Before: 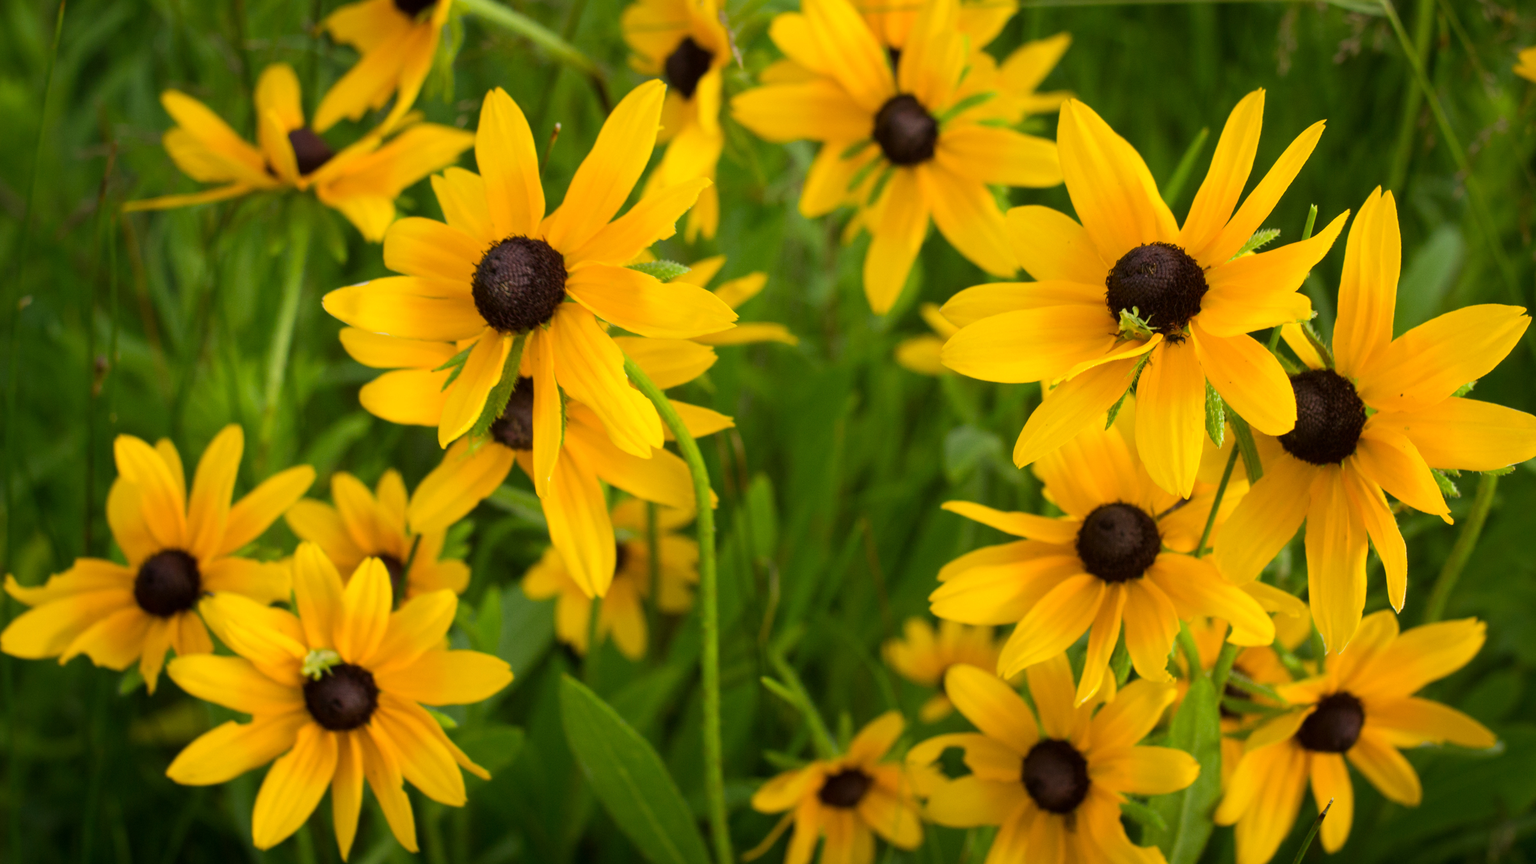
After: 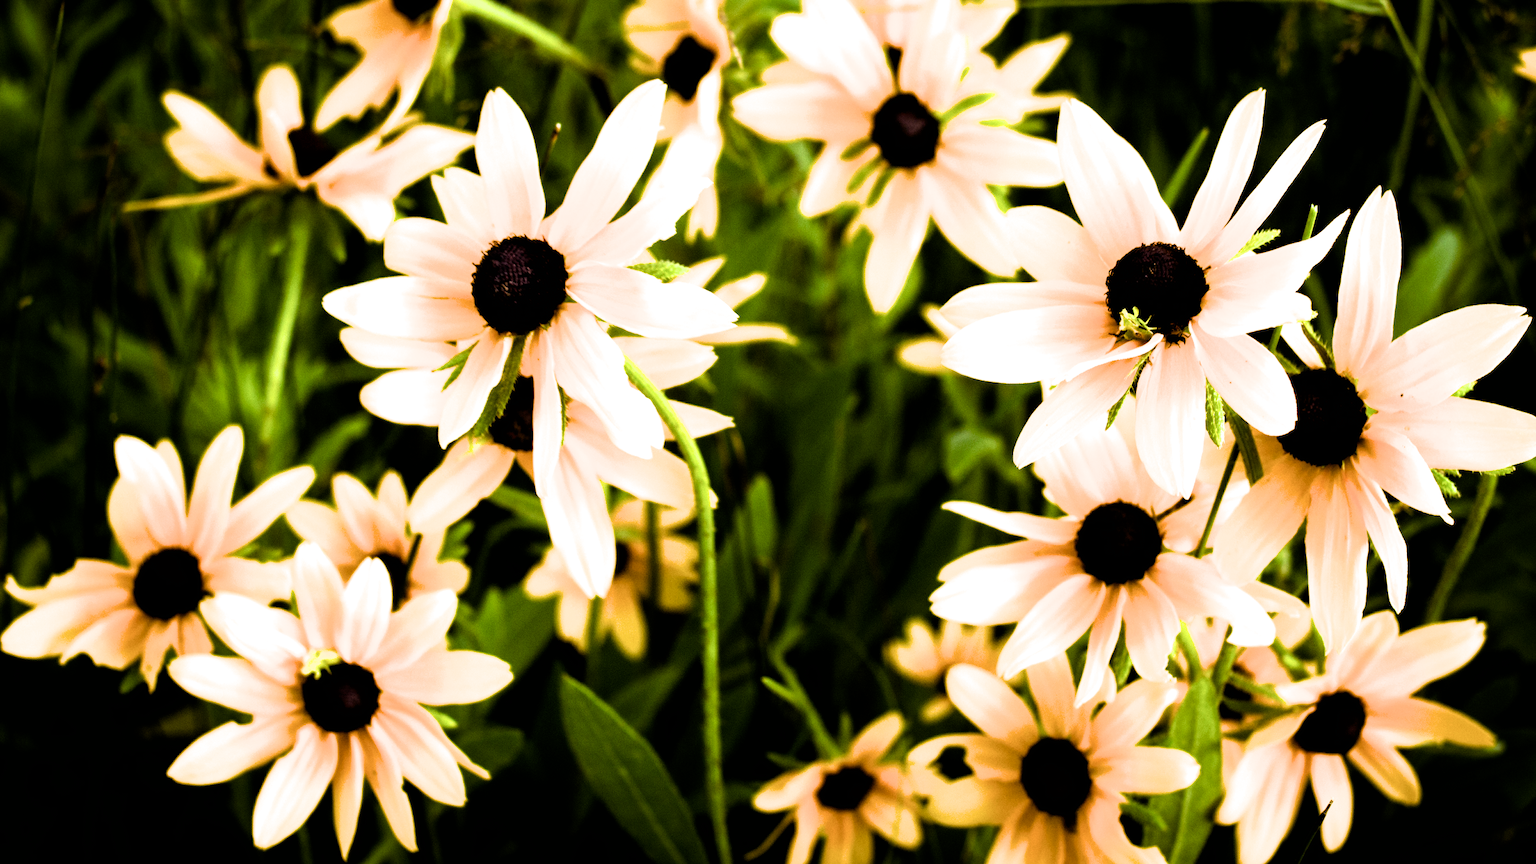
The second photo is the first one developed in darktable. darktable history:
filmic rgb: black relative exposure -8.29 EV, white relative exposure 2.2 EV, hardness 7.19, latitude 85.41%, contrast 1.697, highlights saturation mix -3.74%, shadows ↔ highlights balance -2.53%
tone equalizer: -8 EV -0.745 EV, -7 EV -0.675 EV, -6 EV -0.596 EV, -5 EV -0.361 EV, -3 EV 0.378 EV, -2 EV 0.6 EV, -1 EV 0.692 EV, +0 EV 0.77 EV, edges refinement/feathering 500, mask exposure compensation -1.57 EV, preserve details no
color balance rgb: shadows lift › chroma 6.183%, shadows lift › hue 305.02°, global offset › luminance -1.001%, perceptual saturation grading › global saturation 30.983%
